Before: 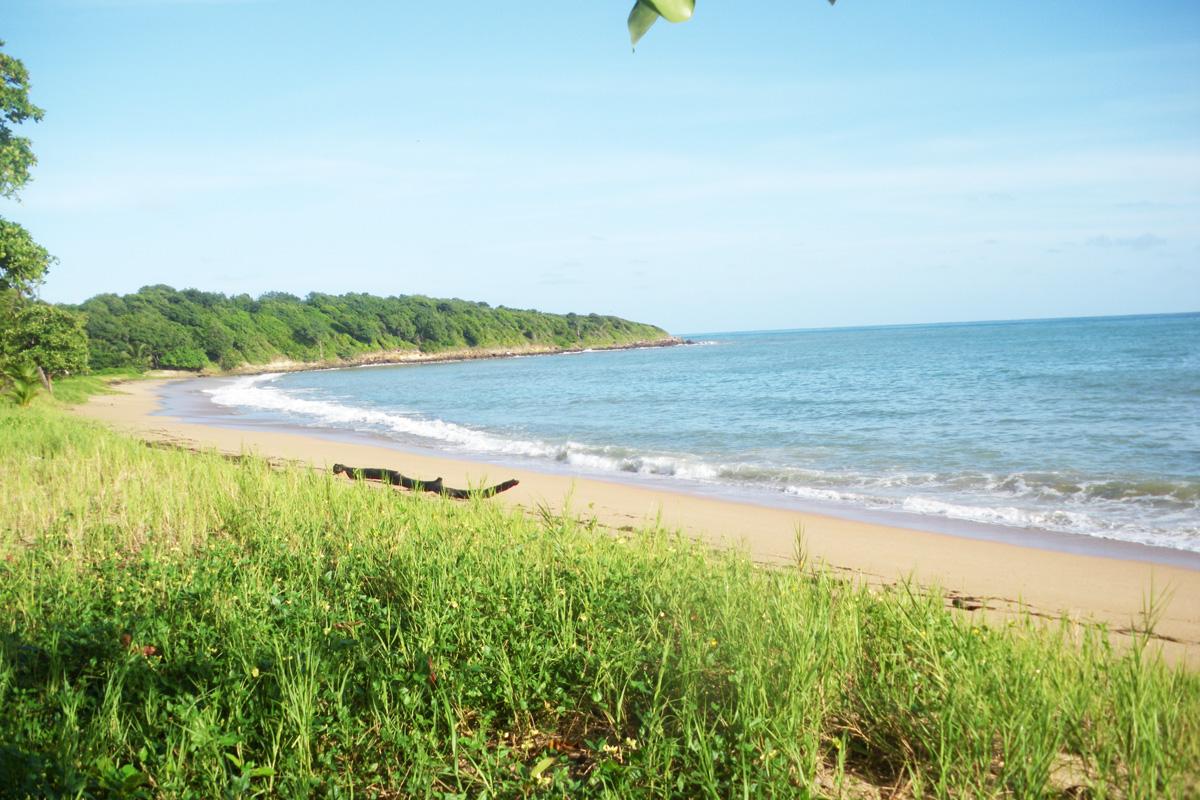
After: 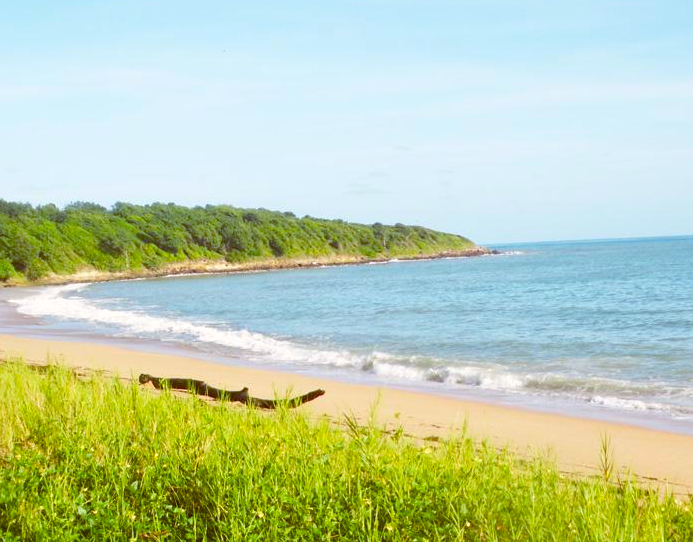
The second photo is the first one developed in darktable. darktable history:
color balance rgb: global offset › chroma 0.399%, global offset › hue 36.25°, perceptual saturation grading › global saturation 25.44%
crop: left 16.224%, top 11.315%, right 26.021%, bottom 20.838%
